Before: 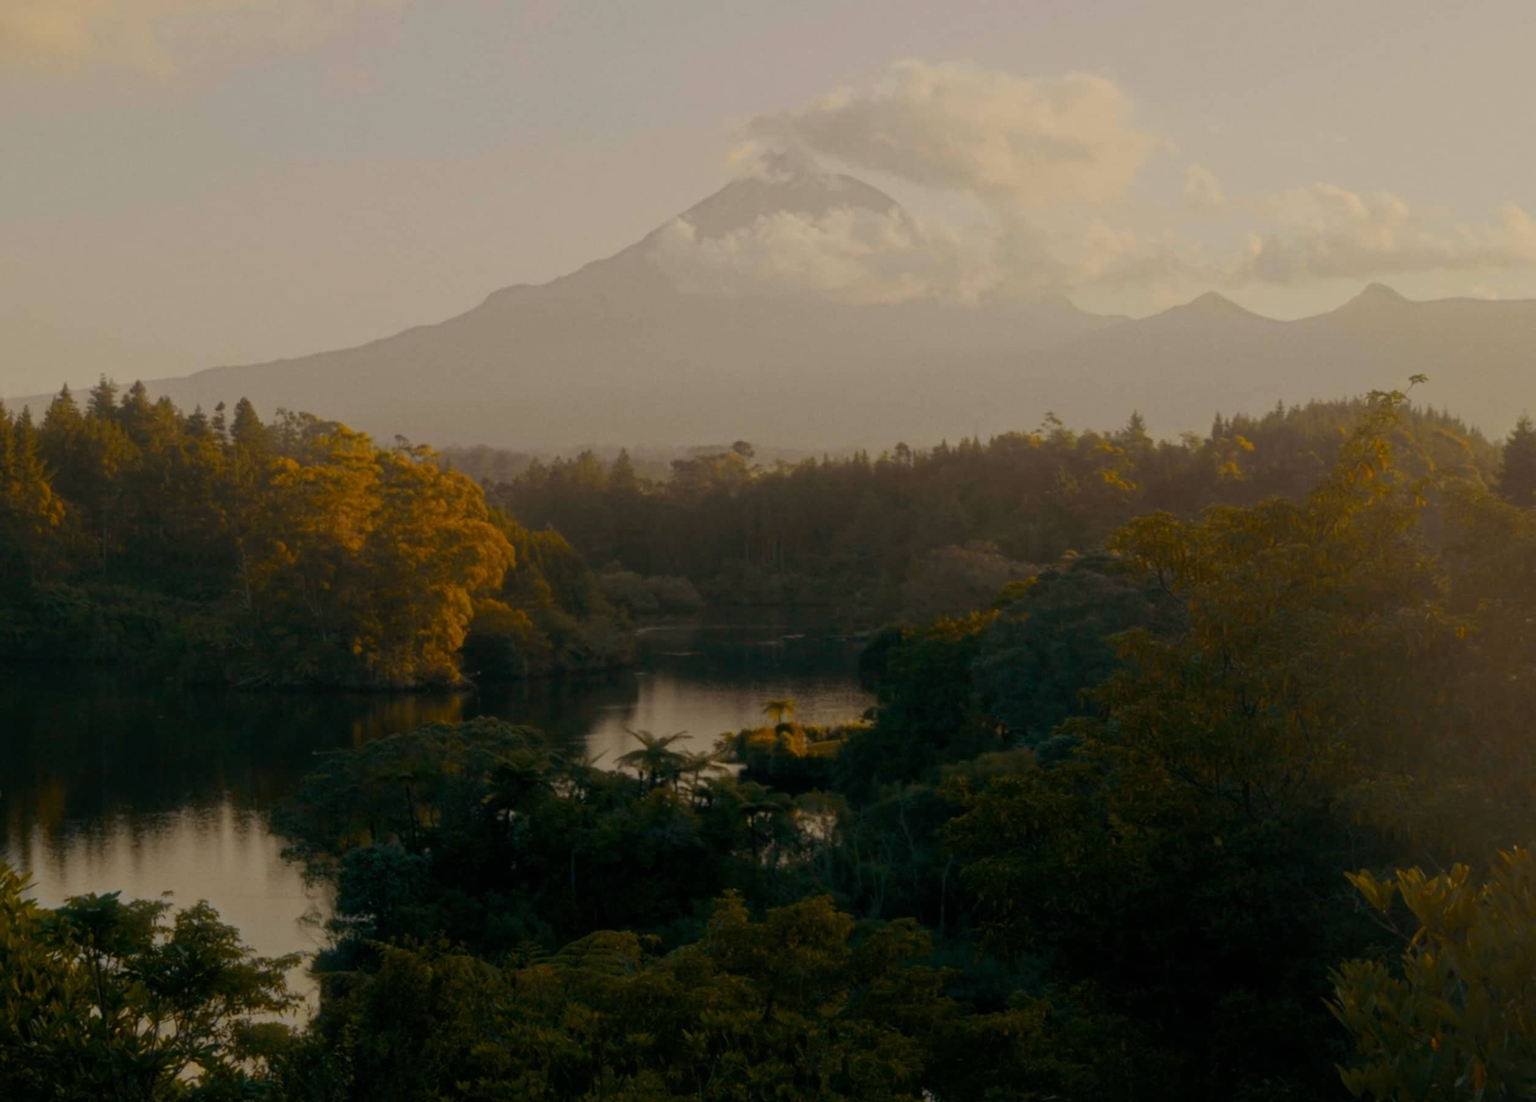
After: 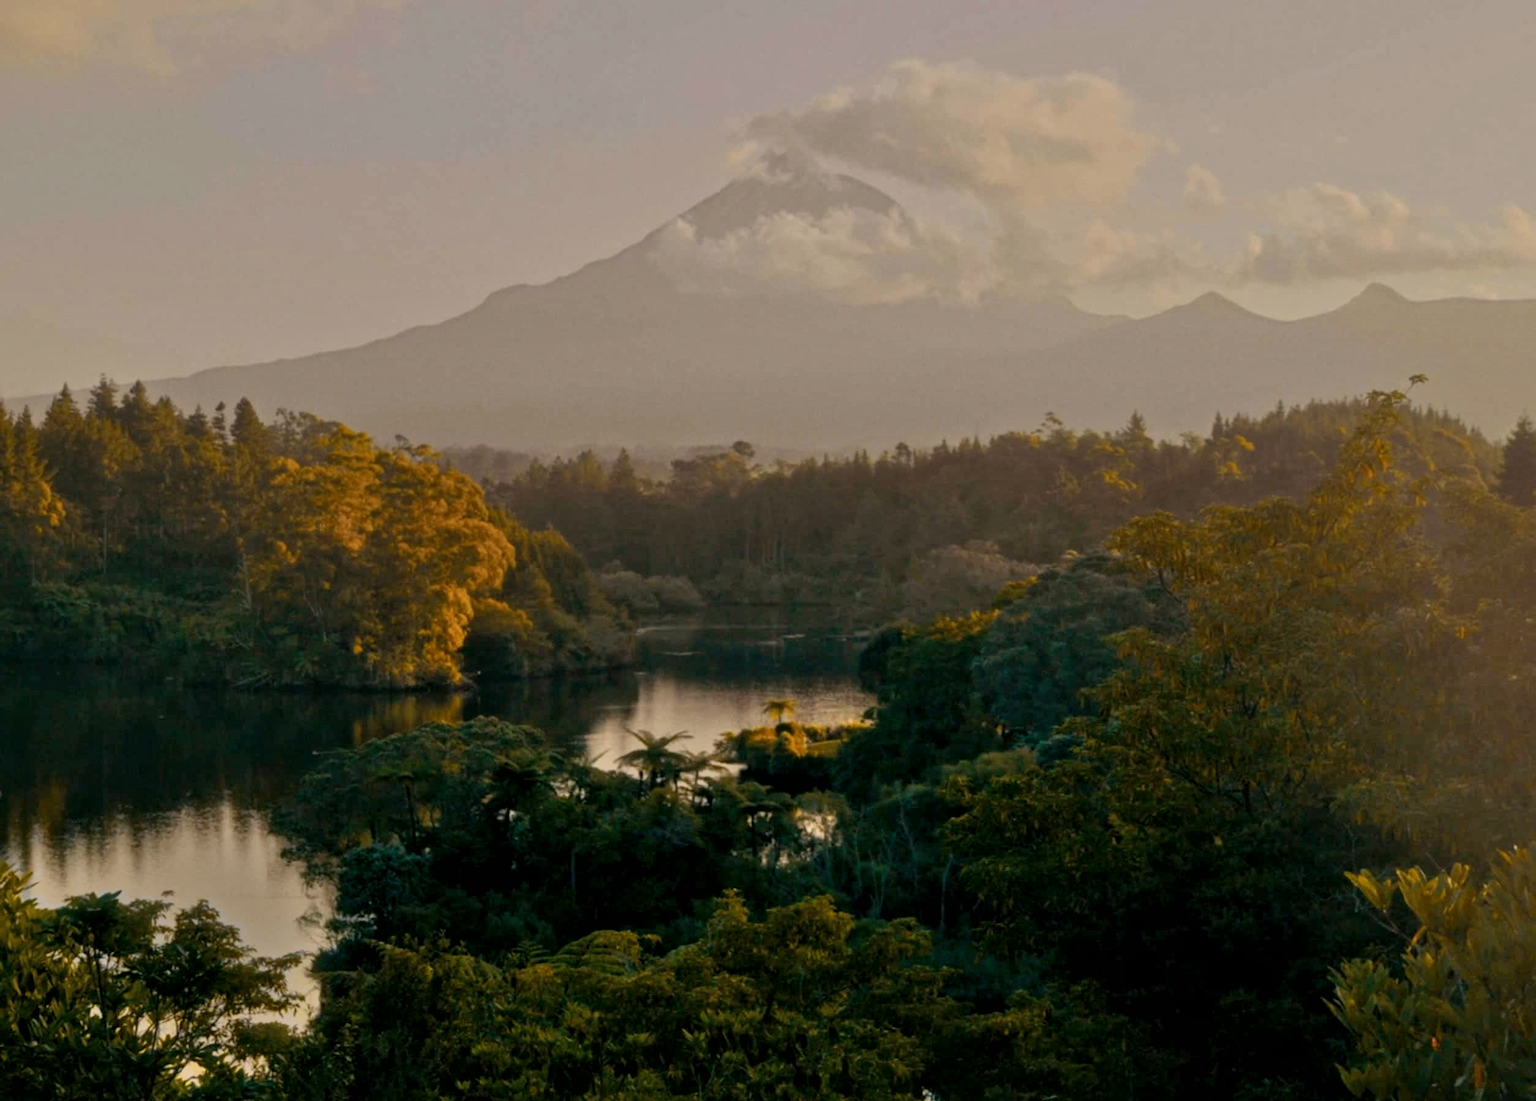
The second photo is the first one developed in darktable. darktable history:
white balance: red 1.009, blue 1.027
shadows and highlights: soften with gaussian
local contrast: mode bilateral grid, contrast 30, coarseness 25, midtone range 0.2
exposure: black level correction 0.001, compensate highlight preservation false
